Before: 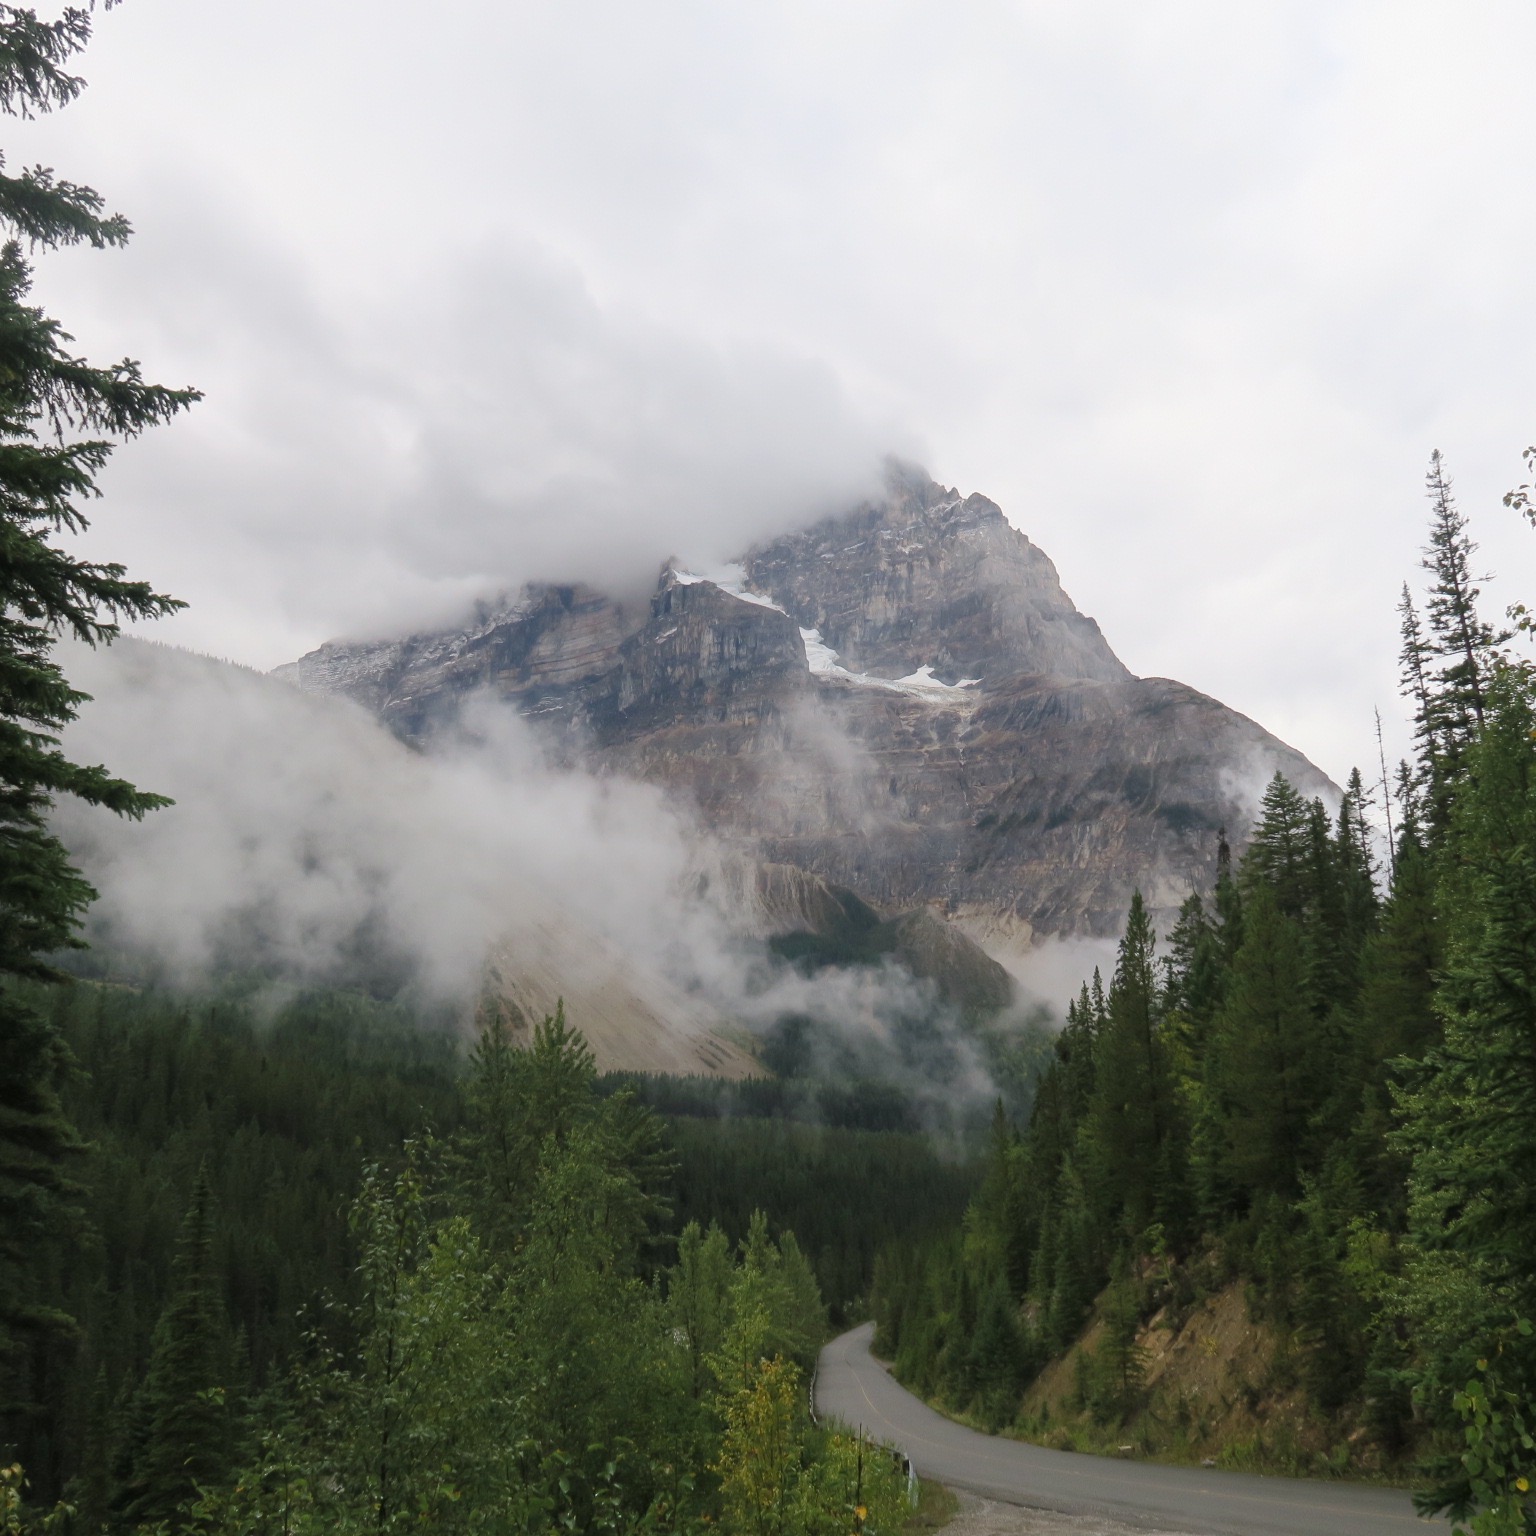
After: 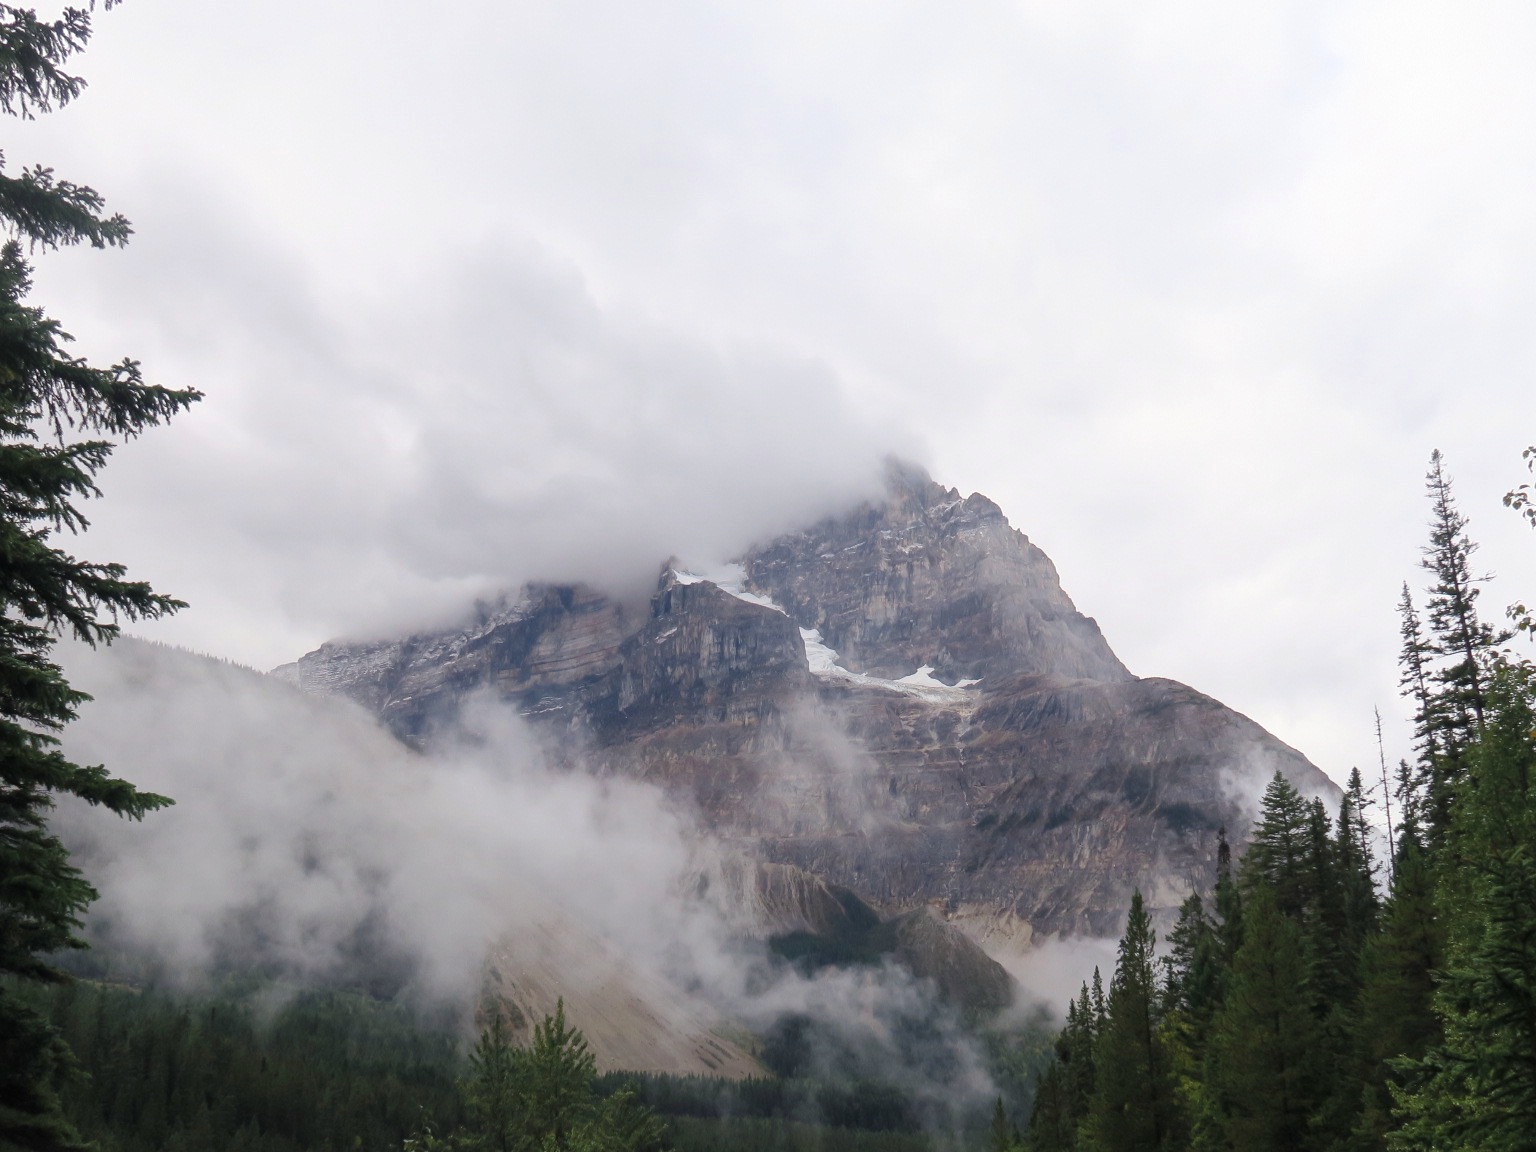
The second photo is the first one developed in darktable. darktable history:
crop: bottom 24.967%
local contrast: mode bilateral grid, contrast 15, coarseness 36, detail 105%, midtone range 0.2
color balance: gamma [0.9, 0.988, 0.975, 1.025], gain [1.05, 1, 1, 1]
